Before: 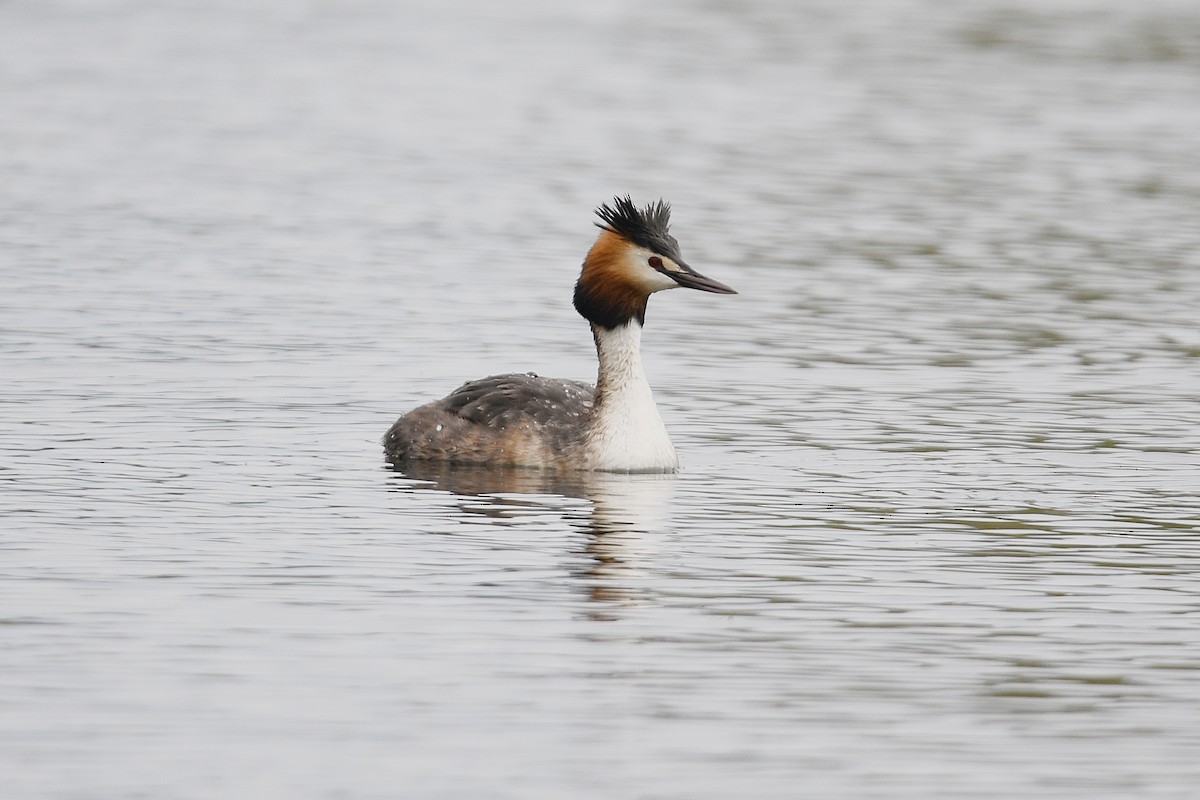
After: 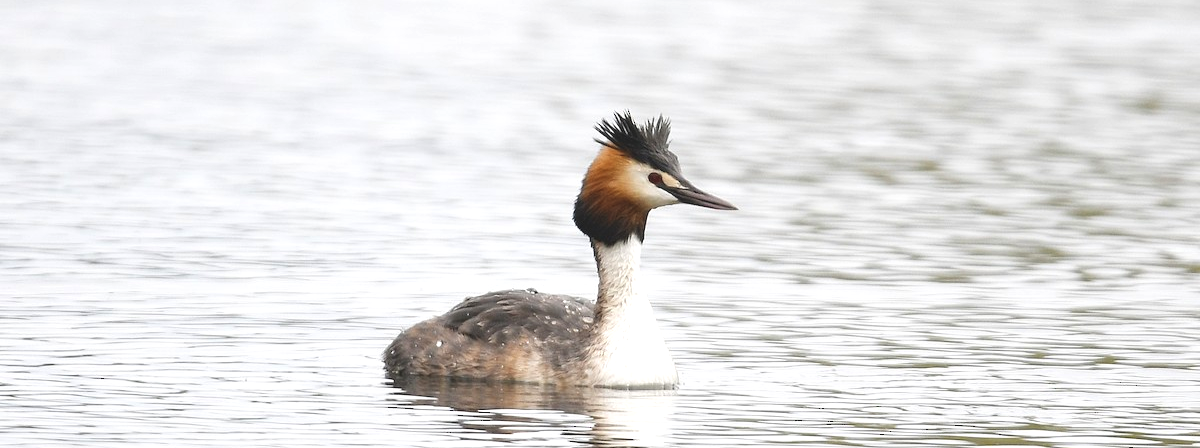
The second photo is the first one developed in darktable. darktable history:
crop and rotate: top 10.509%, bottom 33.476%
exposure: black level correction -0.005, exposure 0.62 EV, compensate highlight preservation false
